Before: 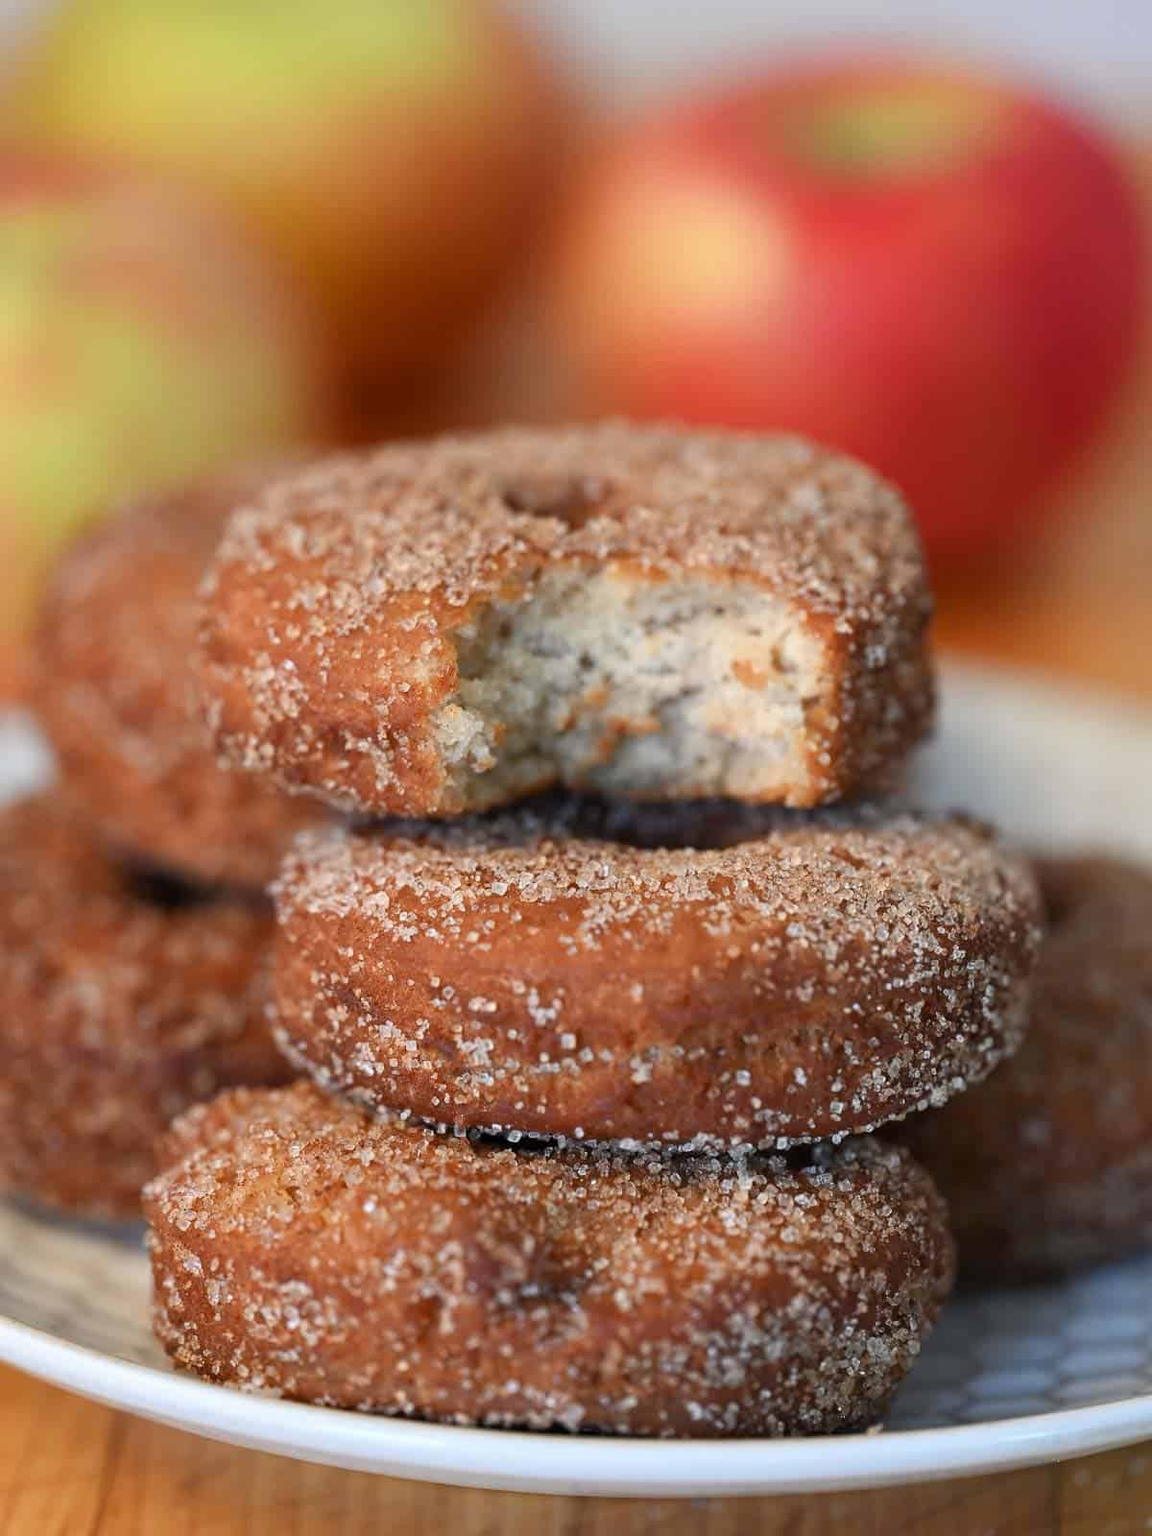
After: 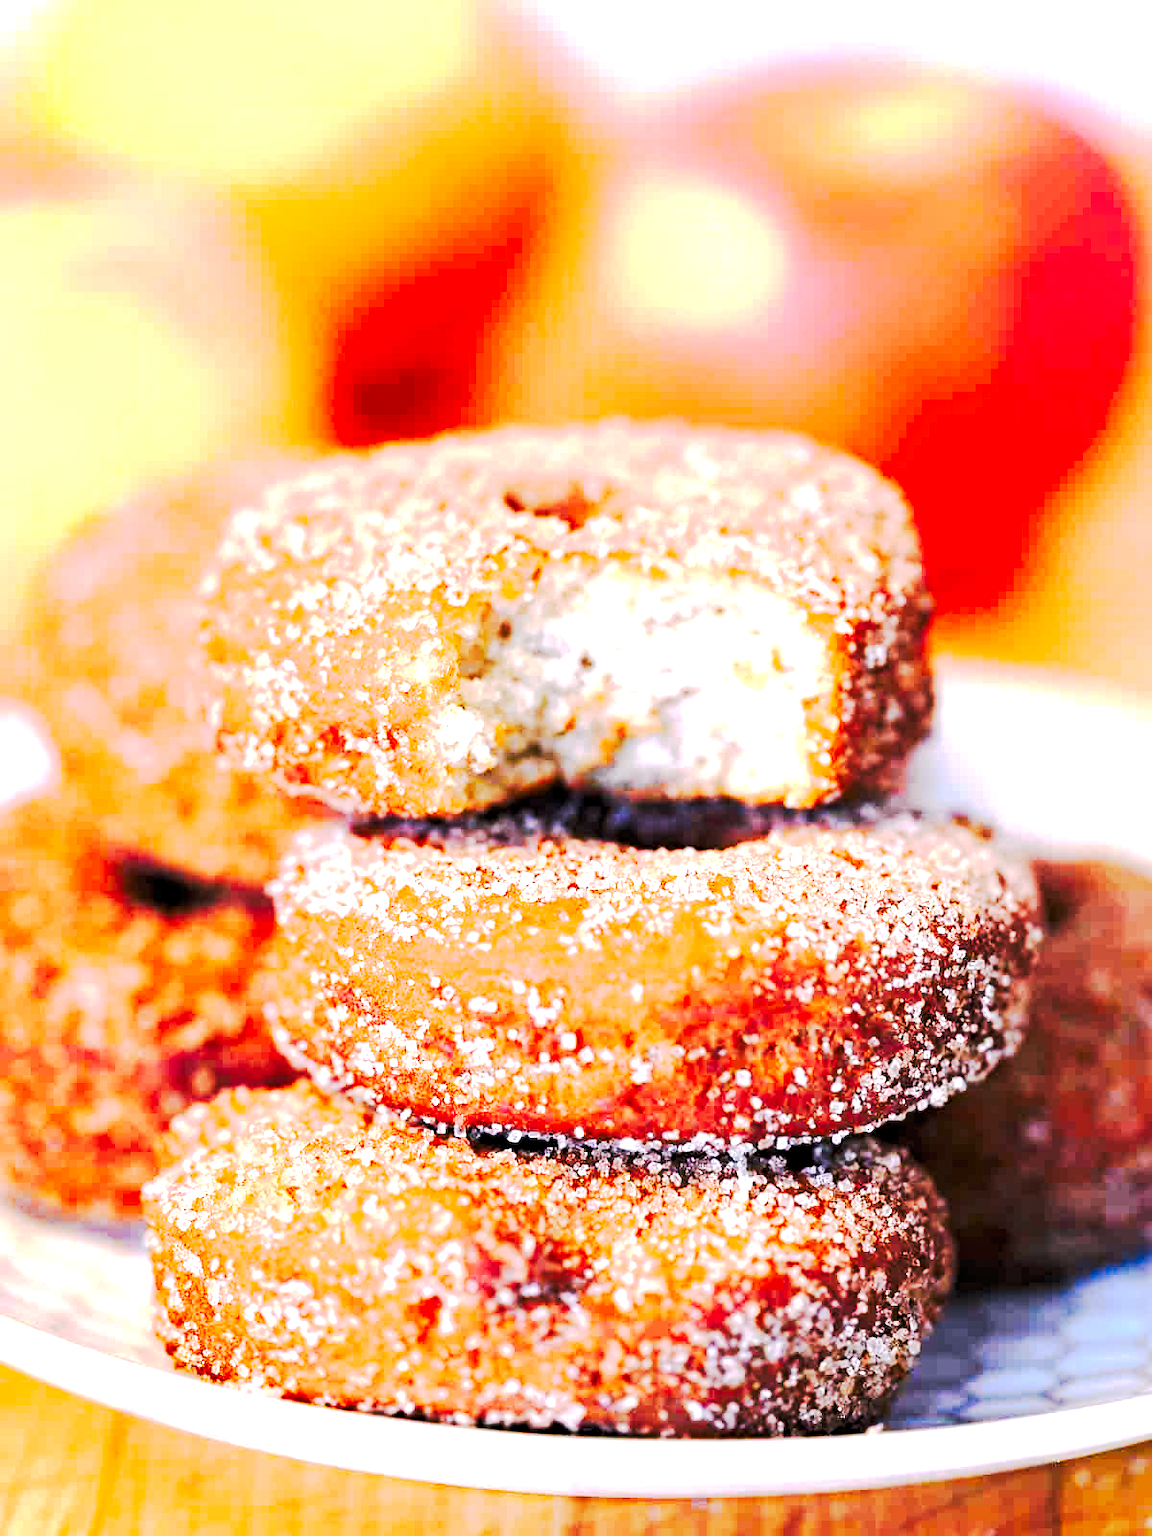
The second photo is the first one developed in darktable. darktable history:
exposure: black level correction 0, exposure 1.45 EV, compensate exposure bias true, compensate highlight preservation false
white balance: red 1.066, blue 1.119
haze removal: compatibility mode true, adaptive false
base curve: curves: ch0 [(0, 0) (0.989, 0.992)], preserve colors none
rgb levels: levels [[0.013, 0.434, 0.89], [0, 0.5, 1], [0, 0.5, 1]]
tone curve: curves: ch0 [(0, 0) (0.003, 0.002) (0.011, 0.004) (0.025, 0.005) (0.044, 0.009) (0.069, 0.013) (0.1, 0.017) (0.136, 0.036) (0.177, 0.066) (0.224, 0.102) (0.277, 0.143) (0.335, 0.197) (0.399, 0.268) (0.468, 0.389) (0.543, 0.549) (0.623, 0.714) (0.709, 0.801) (0.801, 0.854) (0.898, 0.9) (1, 1)], preserve colors none
